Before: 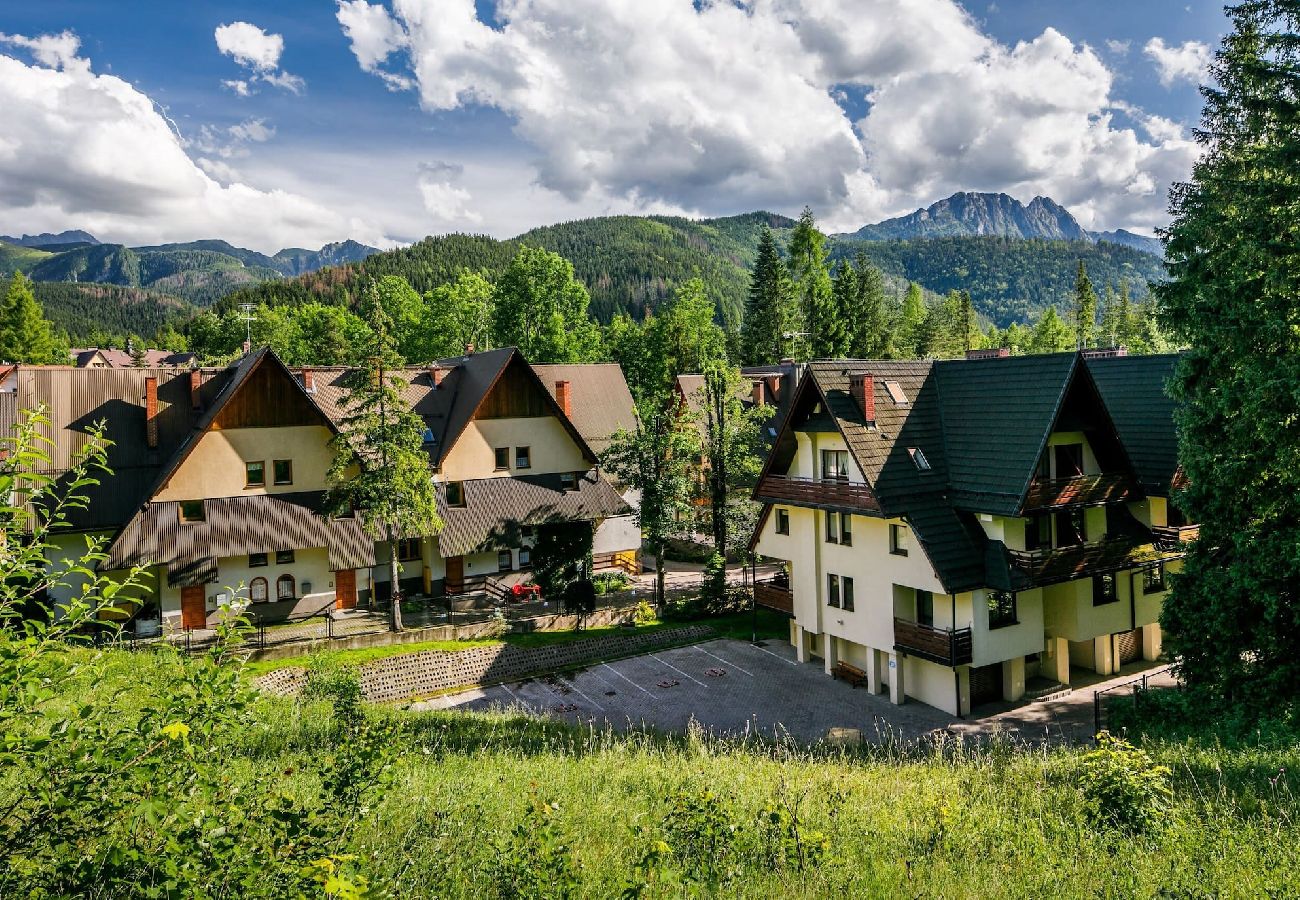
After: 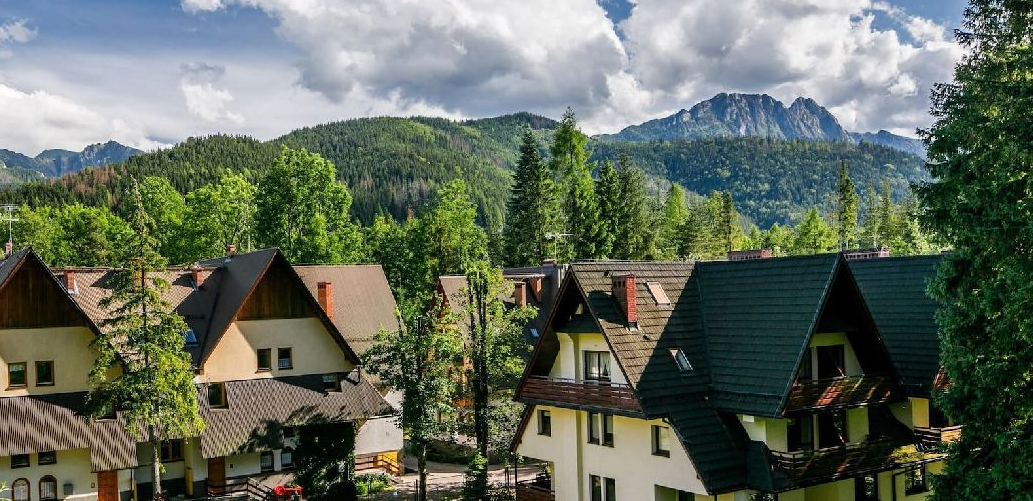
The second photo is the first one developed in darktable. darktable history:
tone equalizer: on, module defaults
crop: left 18.38%, top 11.092%, right 2.134%, bottom 33.217%
